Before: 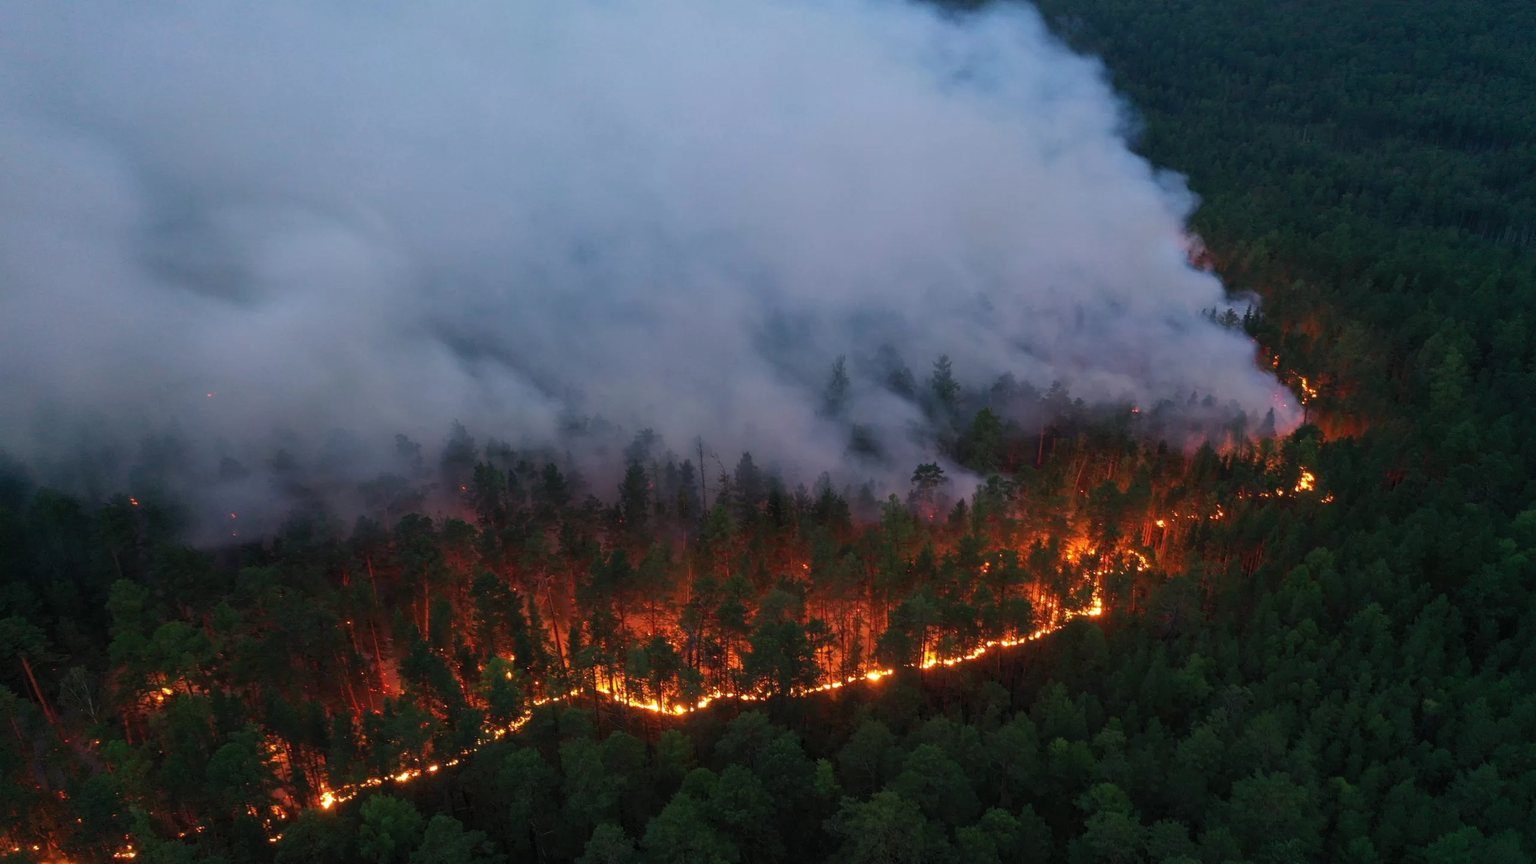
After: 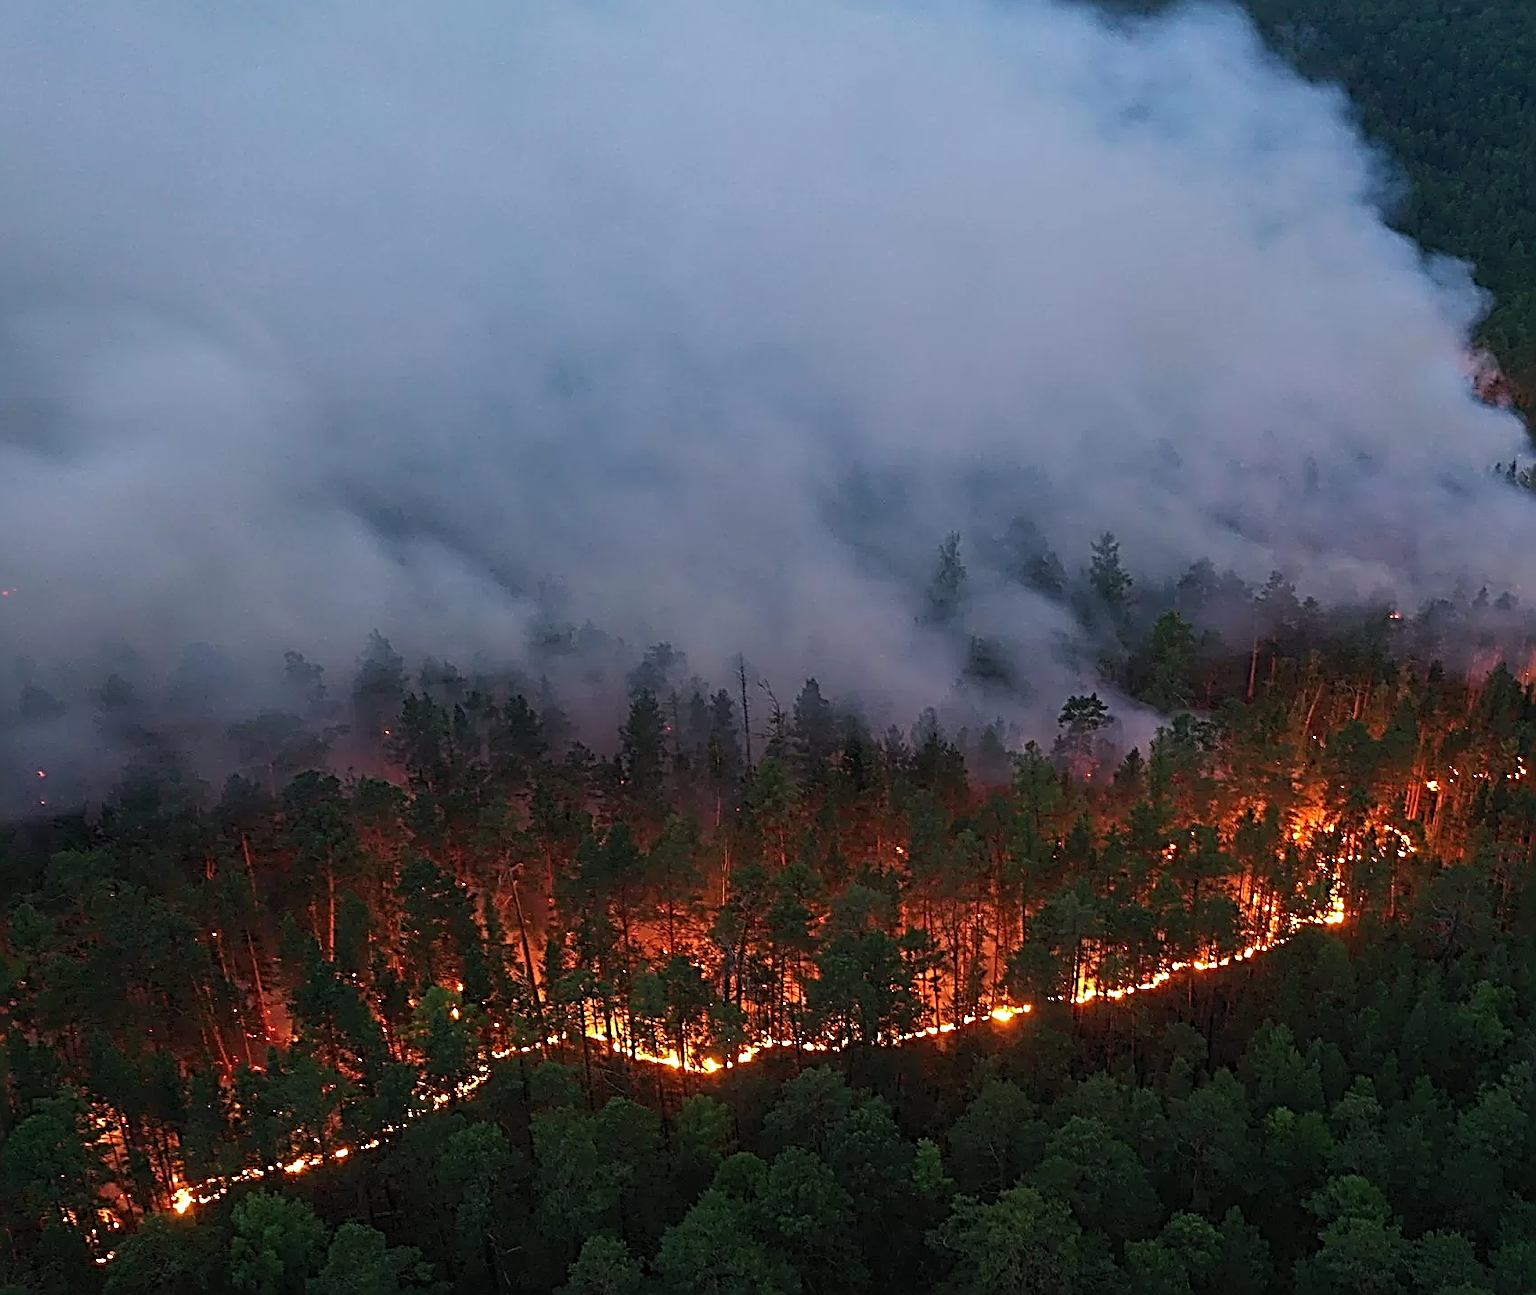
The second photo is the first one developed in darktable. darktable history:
crop and rotate: left 13.409%, right 19.924%
color correction: saturation 0.99
sharpen: radius 3.158, amount 1.731
levels: mode automatic
